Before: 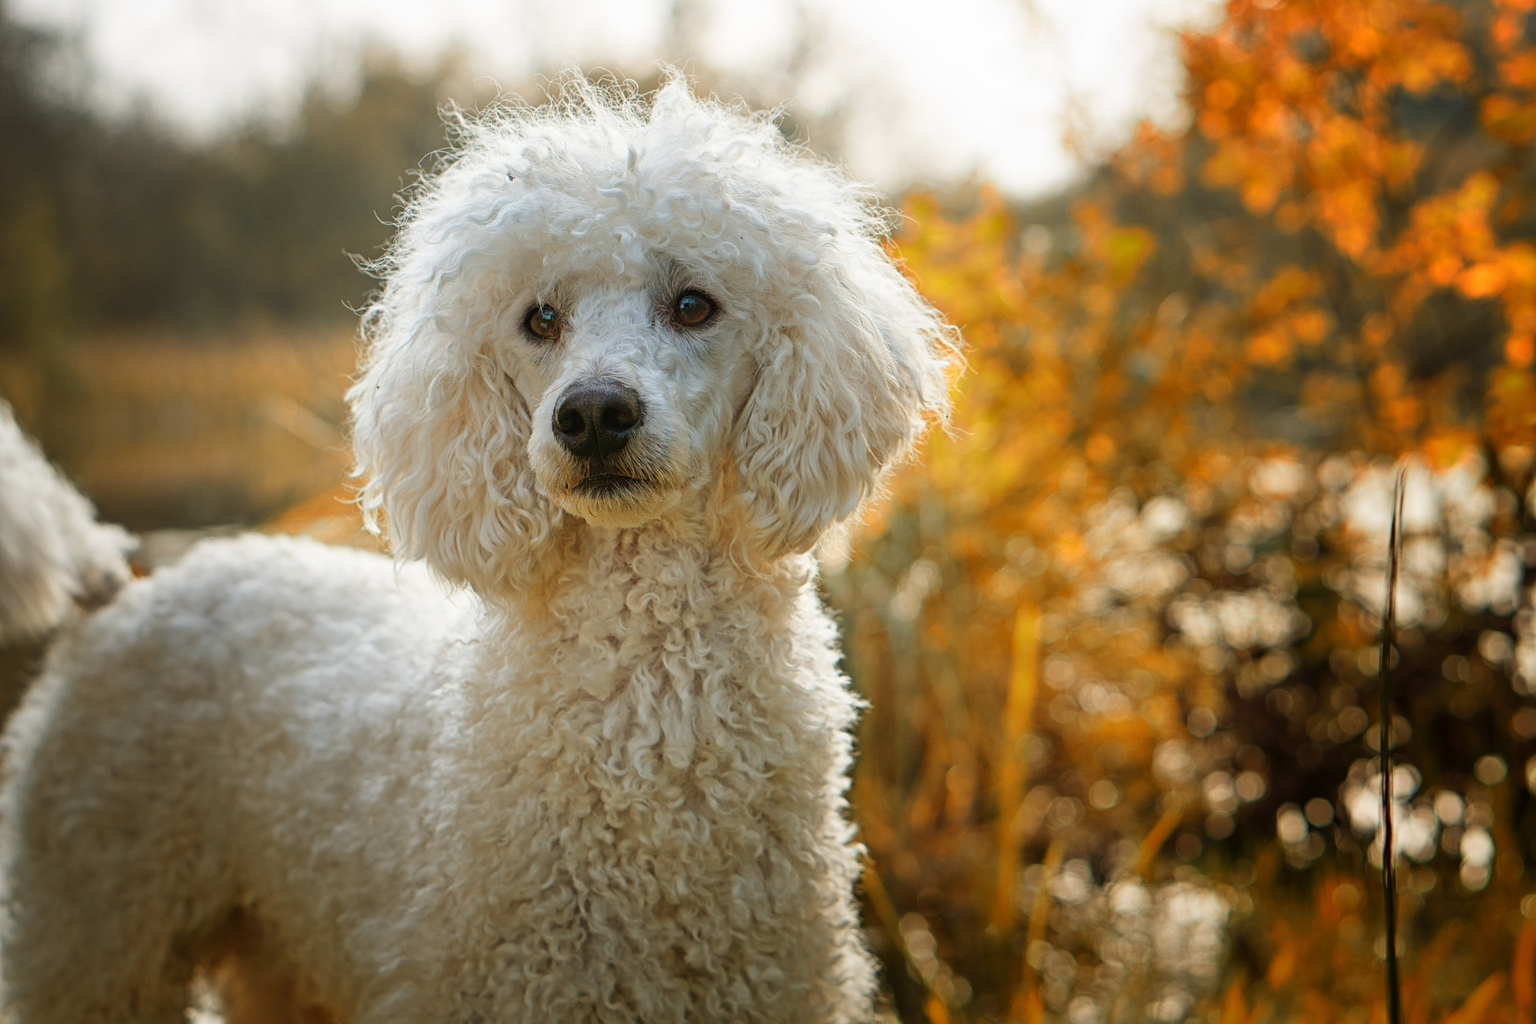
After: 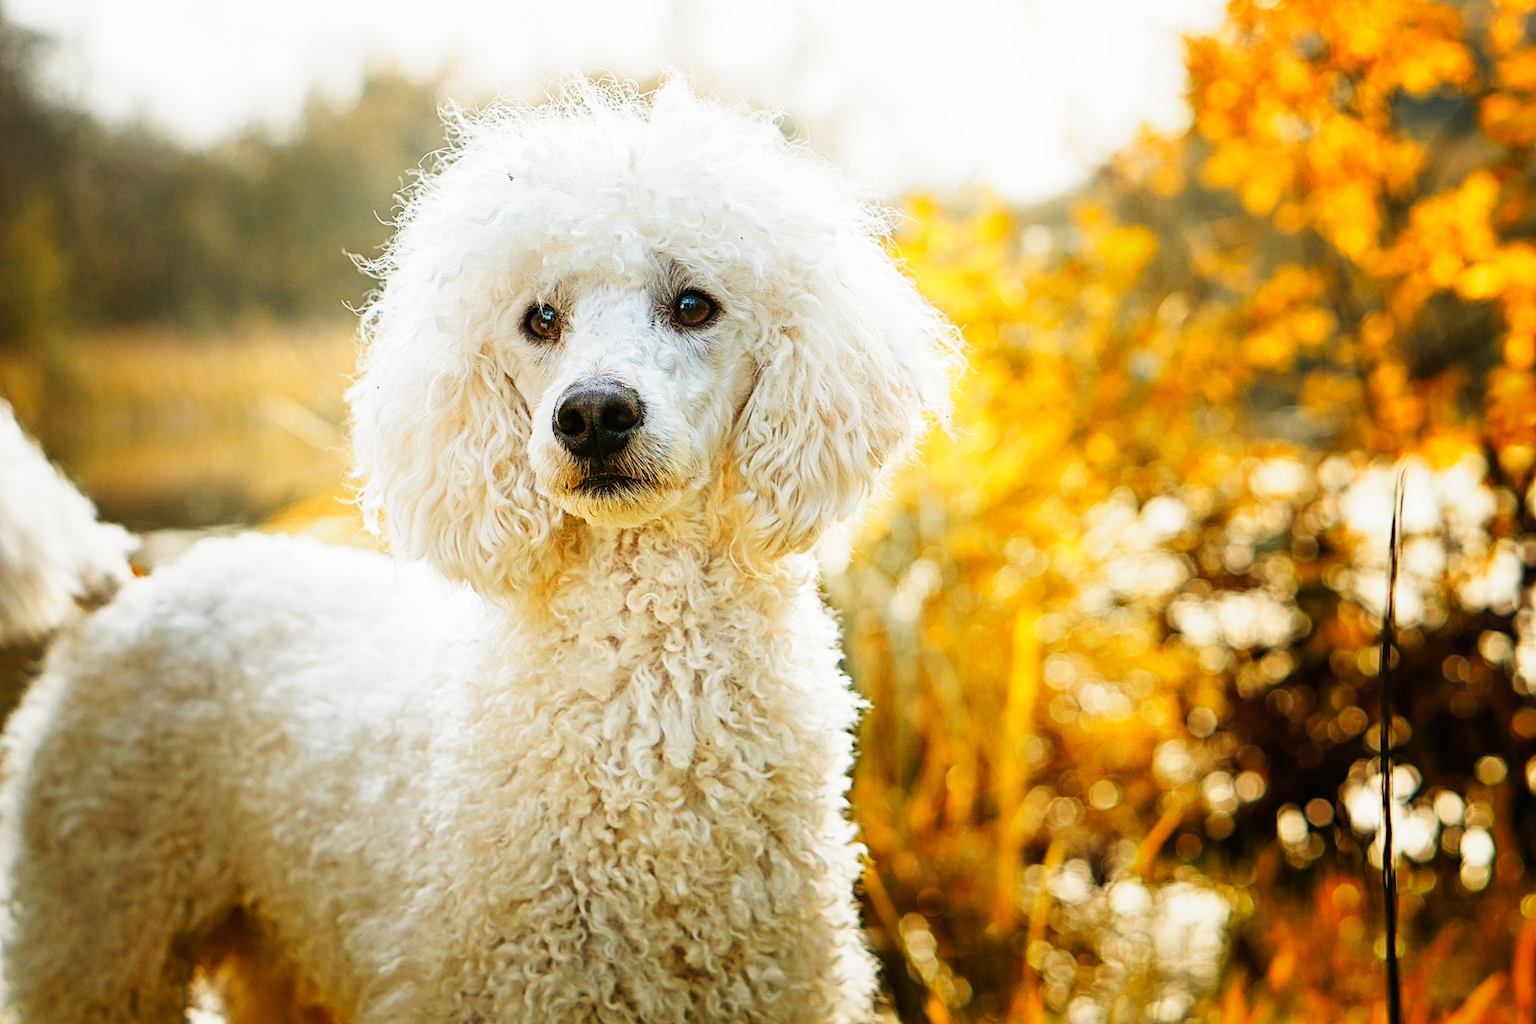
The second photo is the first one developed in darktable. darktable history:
sharpen: amount 0.2
white balance: emerald 1
base curve: curves: ch0 [(0, 0) (0, 0.001) (0.001, 0.001) (0.004, 0.002) (0.007, 0.004) (0.015, 0.013) (0.033, 0.045) (0.052, 0.096) (0.075, 0.17) (0.099, 0.241) (0.163, 0.42) (0.219, 0.55) (0.259, 0.616) (0.327, 0.722) (0.365, 0.765) (0.522, 0.873) (0.547, 0.881) (0.689, 0.919) (0.826, 0.952) (1, 1)], preserve colors none
